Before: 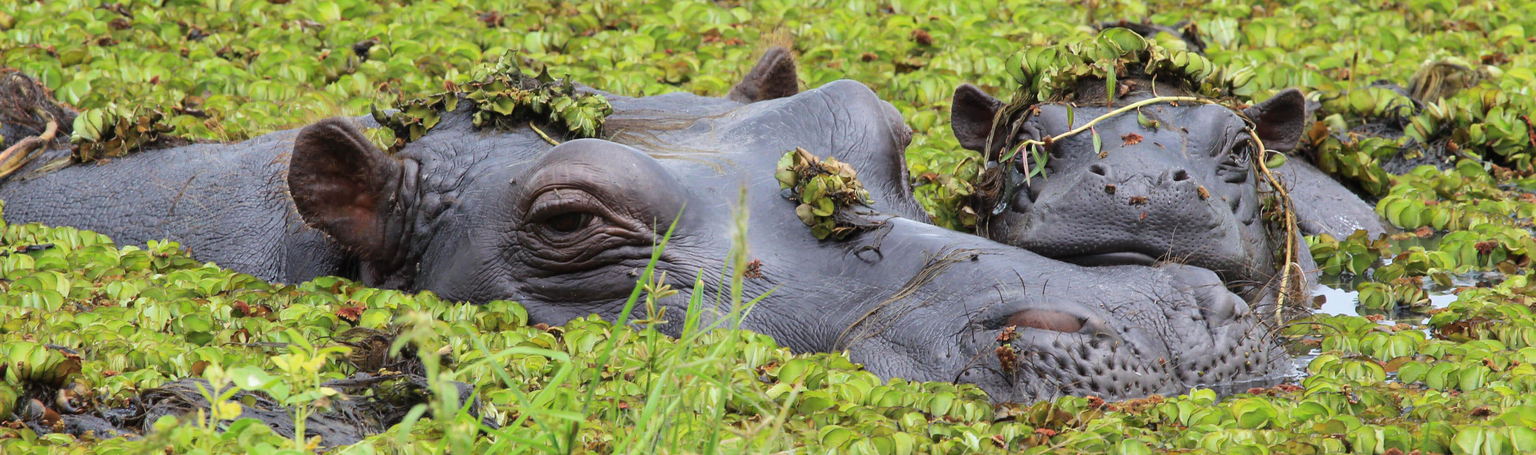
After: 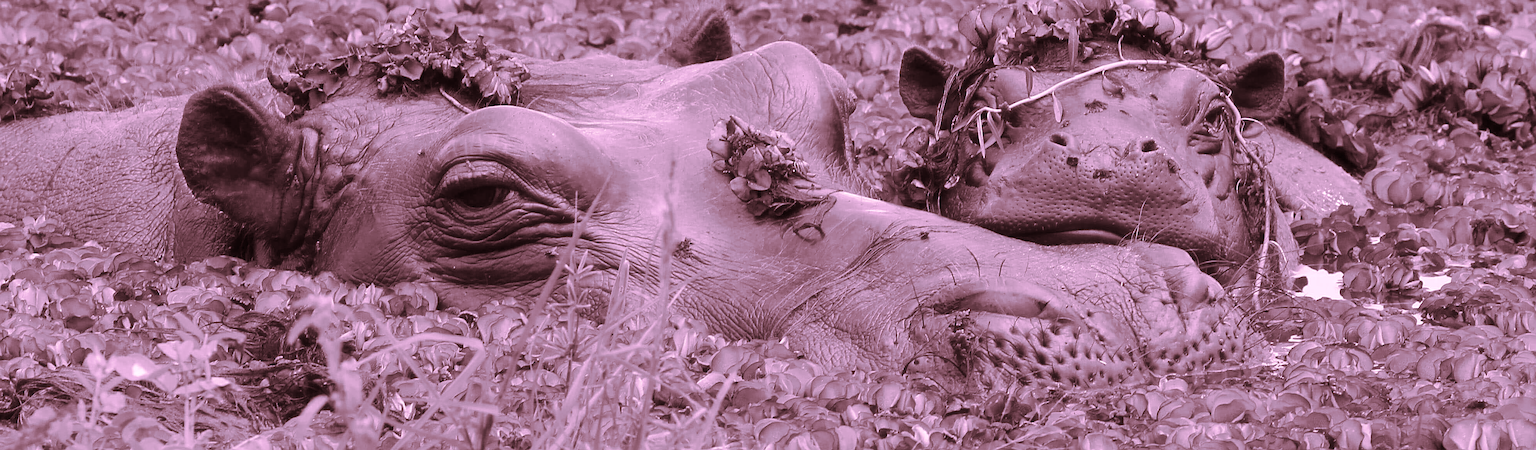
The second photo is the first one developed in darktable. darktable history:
color correction: highlights a* 19.5, highlights b* -11.53, saturation 1.69
split-toning: shadows › hue 360°
color calibration: output gray [0.21, 0.42, 0.37, 0], gray › normalize channels true, illuminant same as pipeline (D50), adaptation XYZ, x 0.346, y 0.359, gamut compression 0
haze removal: strength -0.1, adaptive false
sharpen: on, module defaults
crop and rotate: left 8.262%, top 9.226%
white balance: red 0.967, blue 1.119, emerald 0.756
